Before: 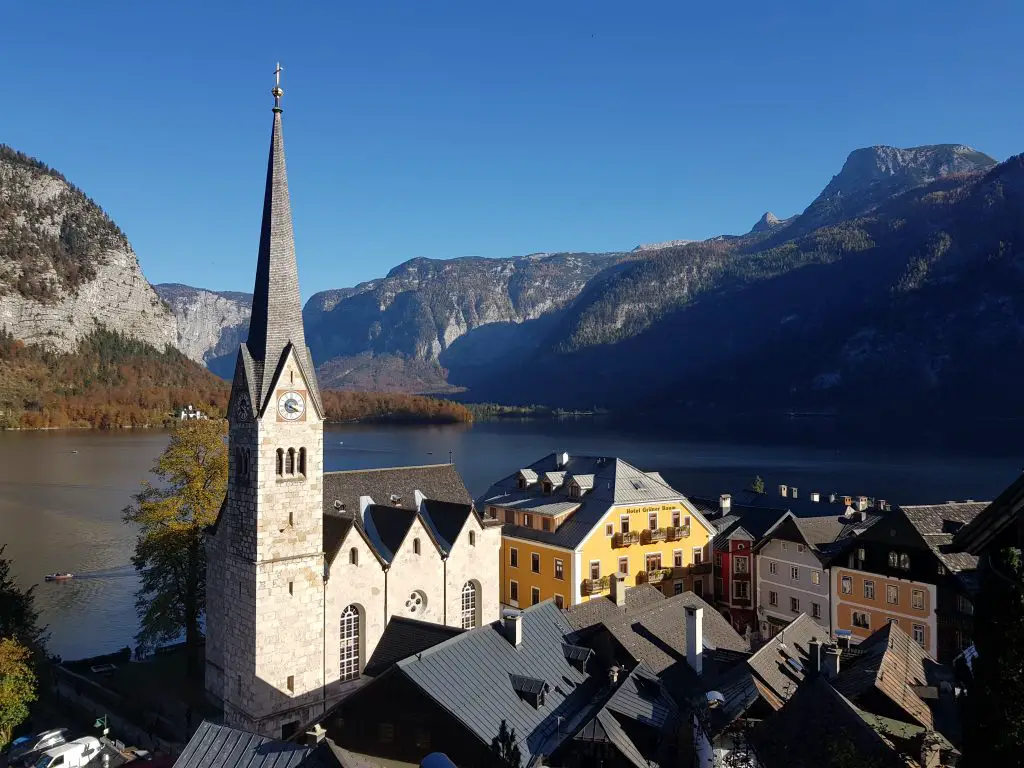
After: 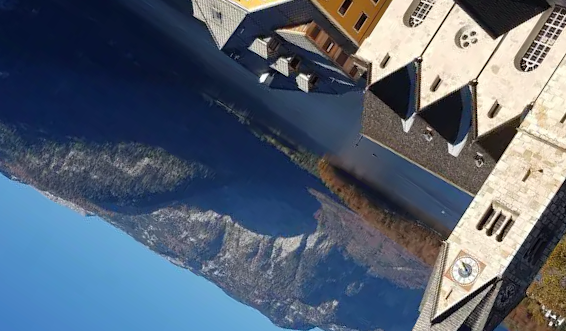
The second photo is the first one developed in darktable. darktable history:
crop and rotate: angle 147.08°, left 9.154%, top 15.653%, right 4.394%, bottom 16.922%
